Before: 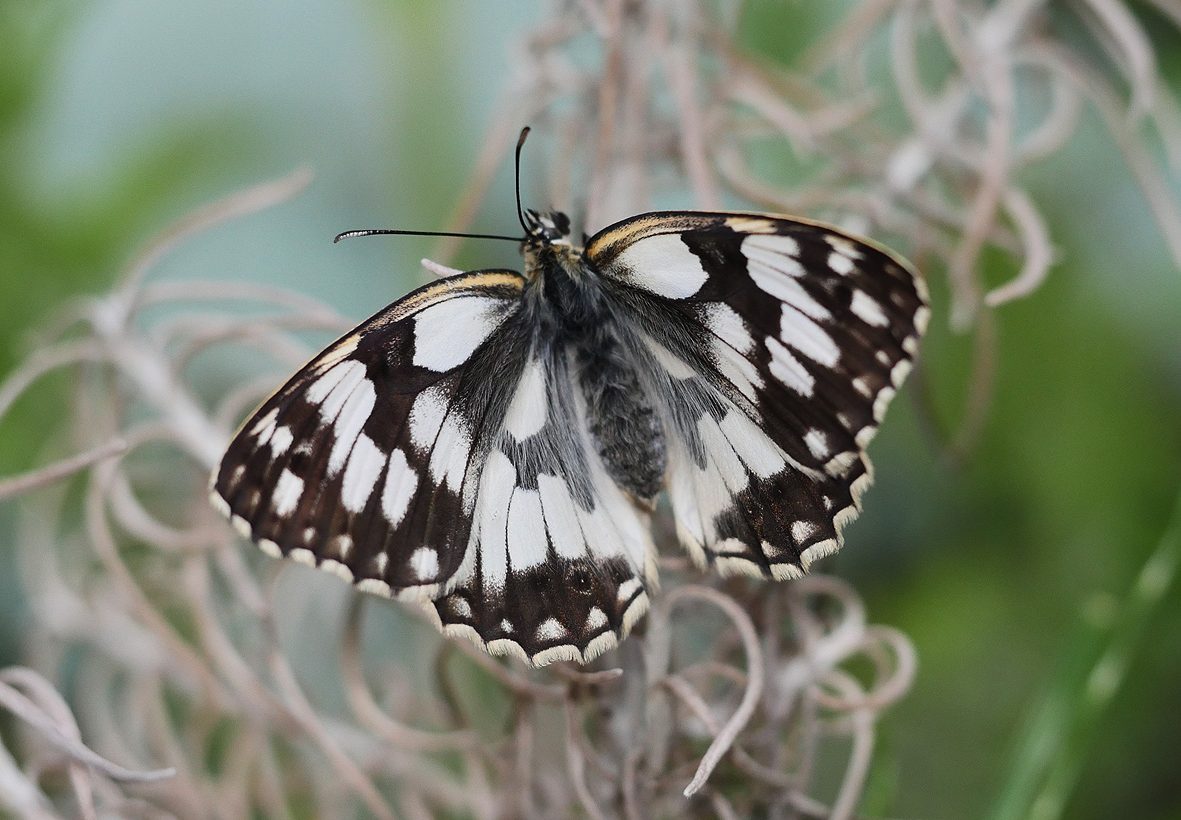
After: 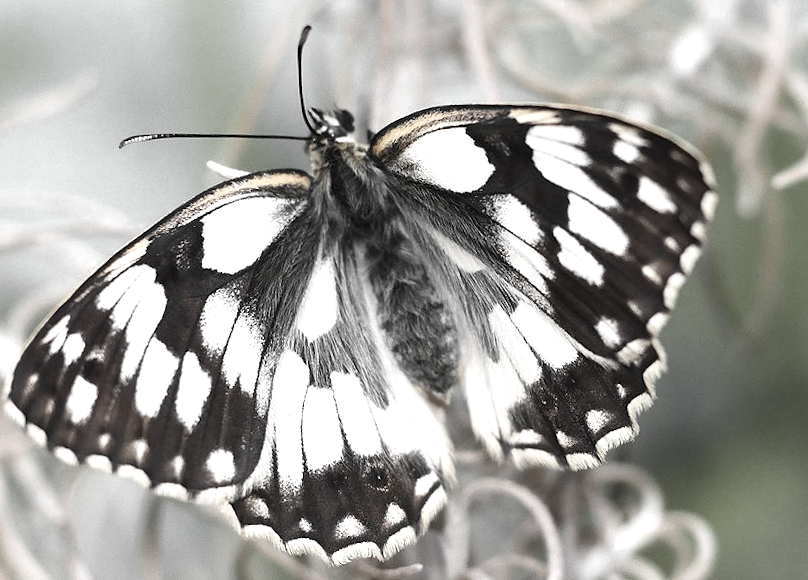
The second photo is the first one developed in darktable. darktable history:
rotate and perspective: rotation -2°, crop left 0.022, crop right 0.978, crop top 0.049, crop bottom 0.951
color zones: curves: ch0 [(0, 0.613) (0.01, 0.613) (0.245, 0.448) (0.498, 0.529) (0.642, 0.665) (0.879, 0.777) (0.99, 0.613)]; ch1 [(0, 0.035) (0.121, 0.189) (0.259, 0.197) (0.415, 0.061) (0.589, 0.022) (0.732, 0.022) (0.857, 0.026) (0.991, 0.053)]
crop and rotate: left 17.046%, top 10.659%, right 12.989%, bottom 14.553%
exposure: exposure 0.943 EV, compensate highlight preservation false
